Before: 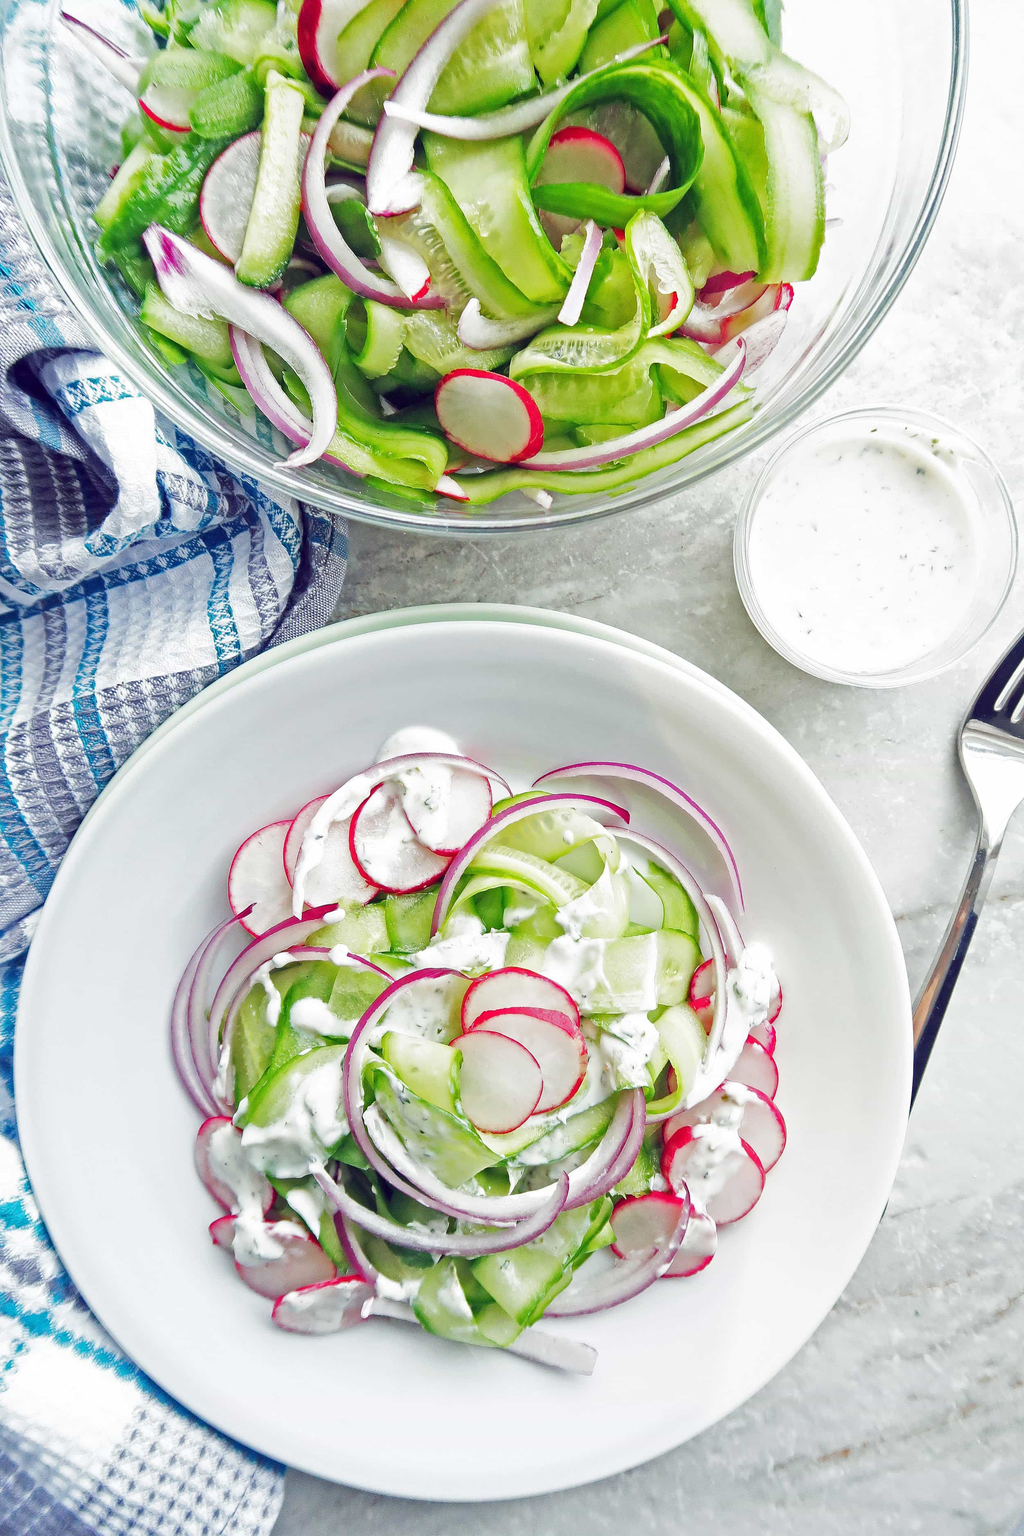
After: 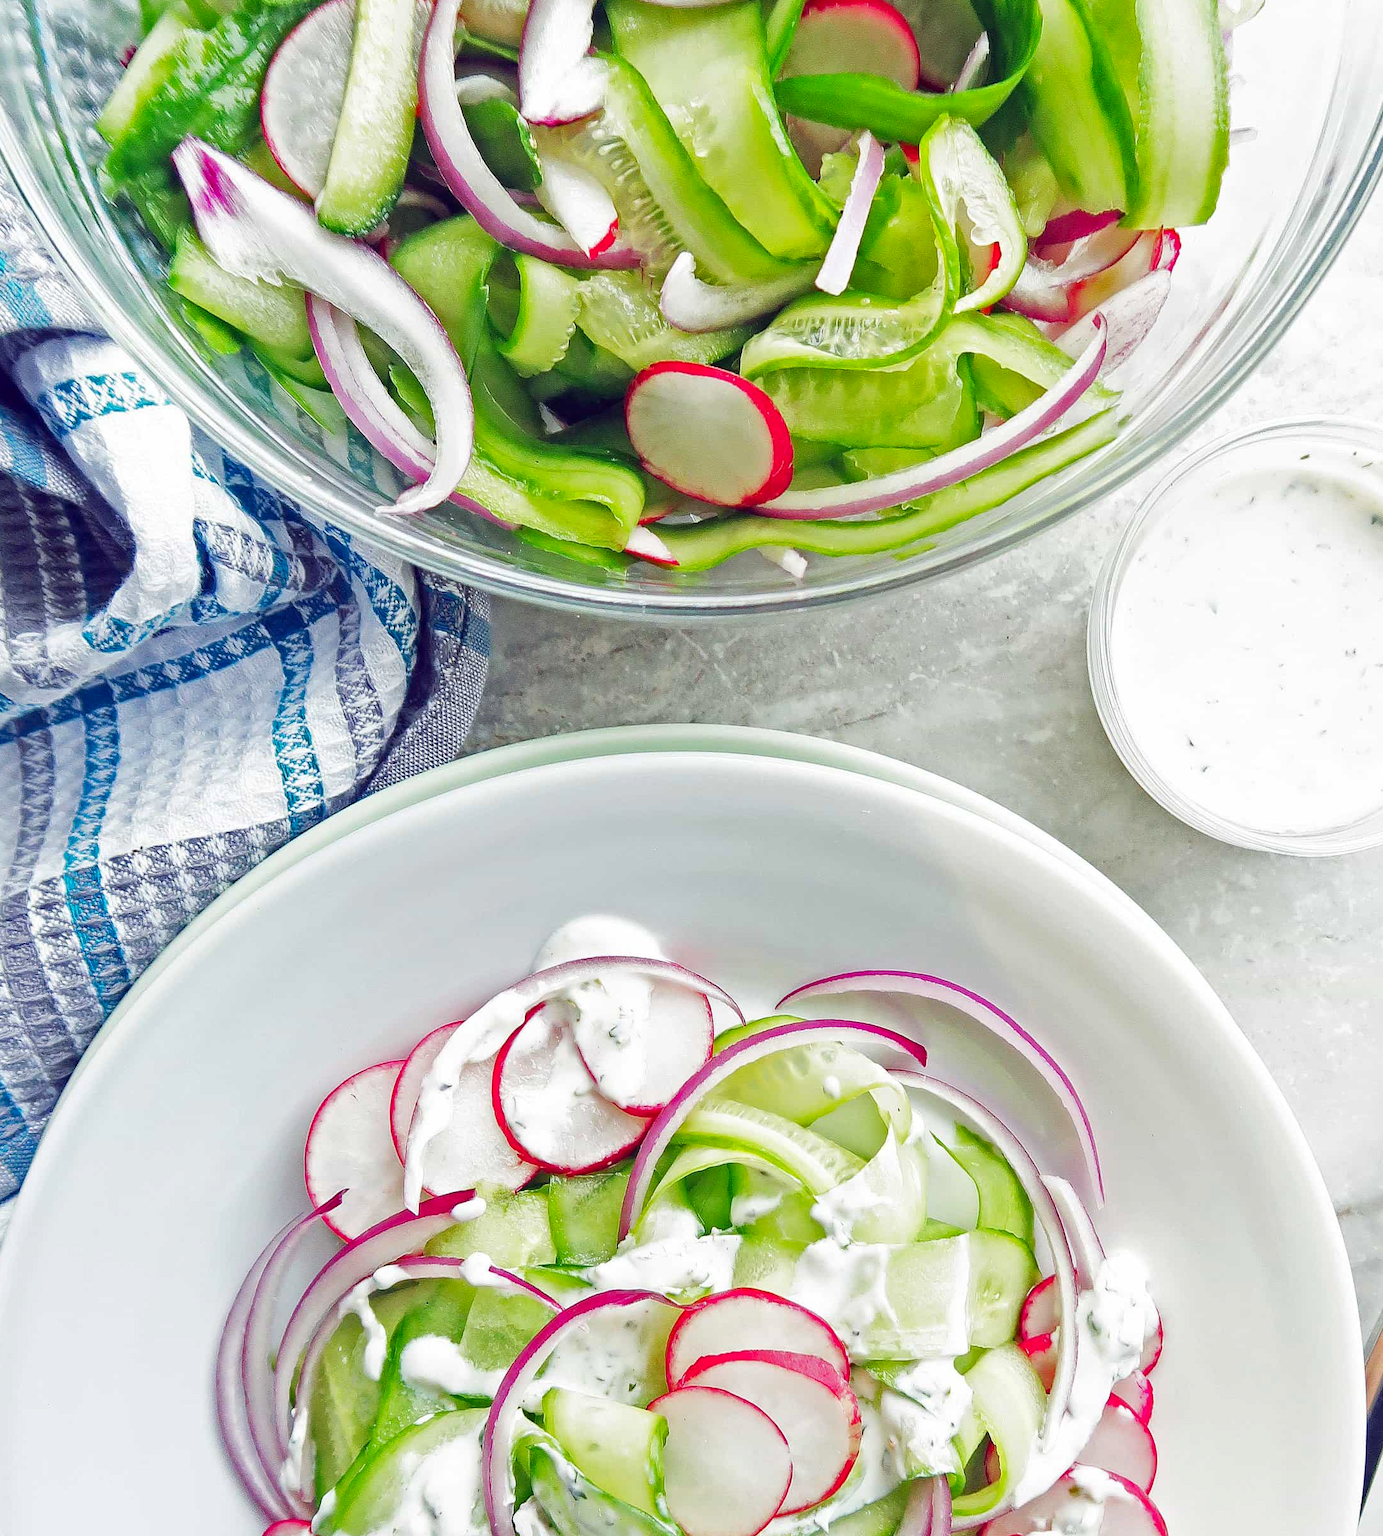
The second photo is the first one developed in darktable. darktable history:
crop: left 3.116%, top 8.849%, right 9.62%, bottom 26.567%
contrast brightness saturation: contrast 0.036, saturation 0.074
